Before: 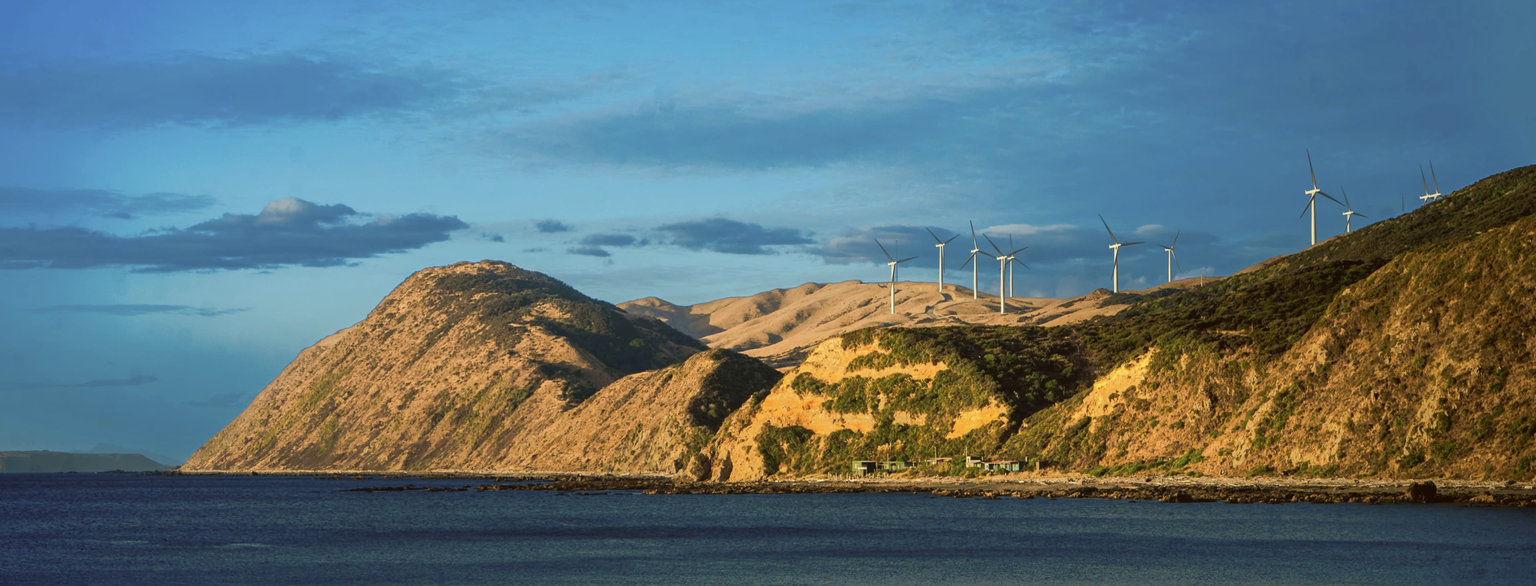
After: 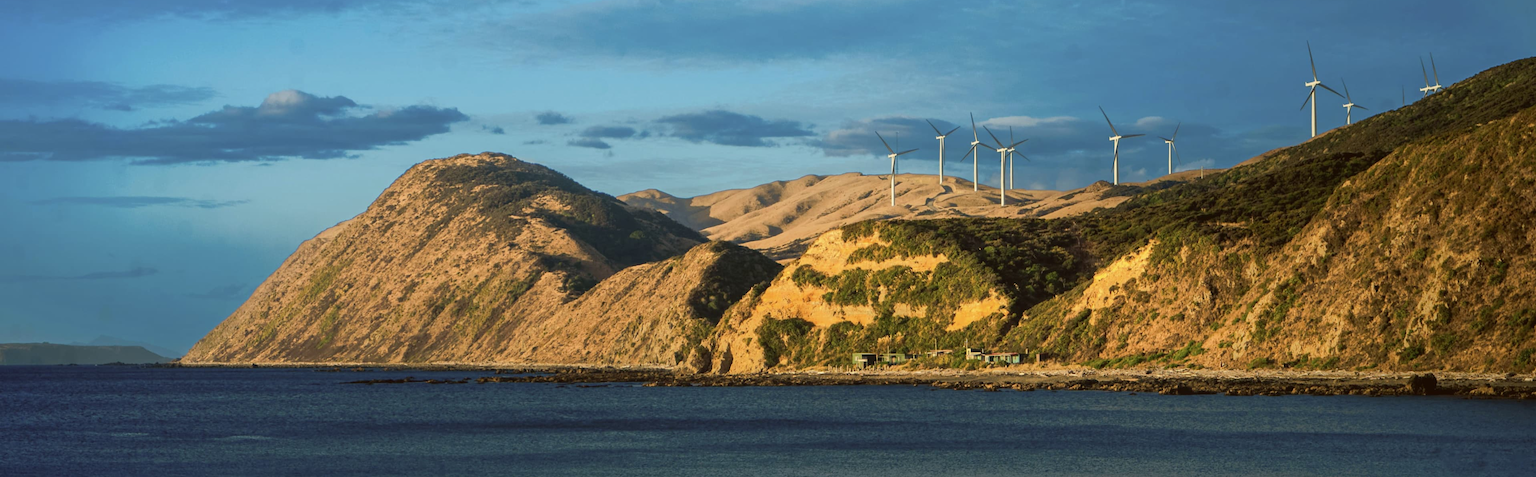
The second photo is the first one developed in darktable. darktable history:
crop and rotate: top 18.507%
tone equalizer: -8 EV -0.55 EV
